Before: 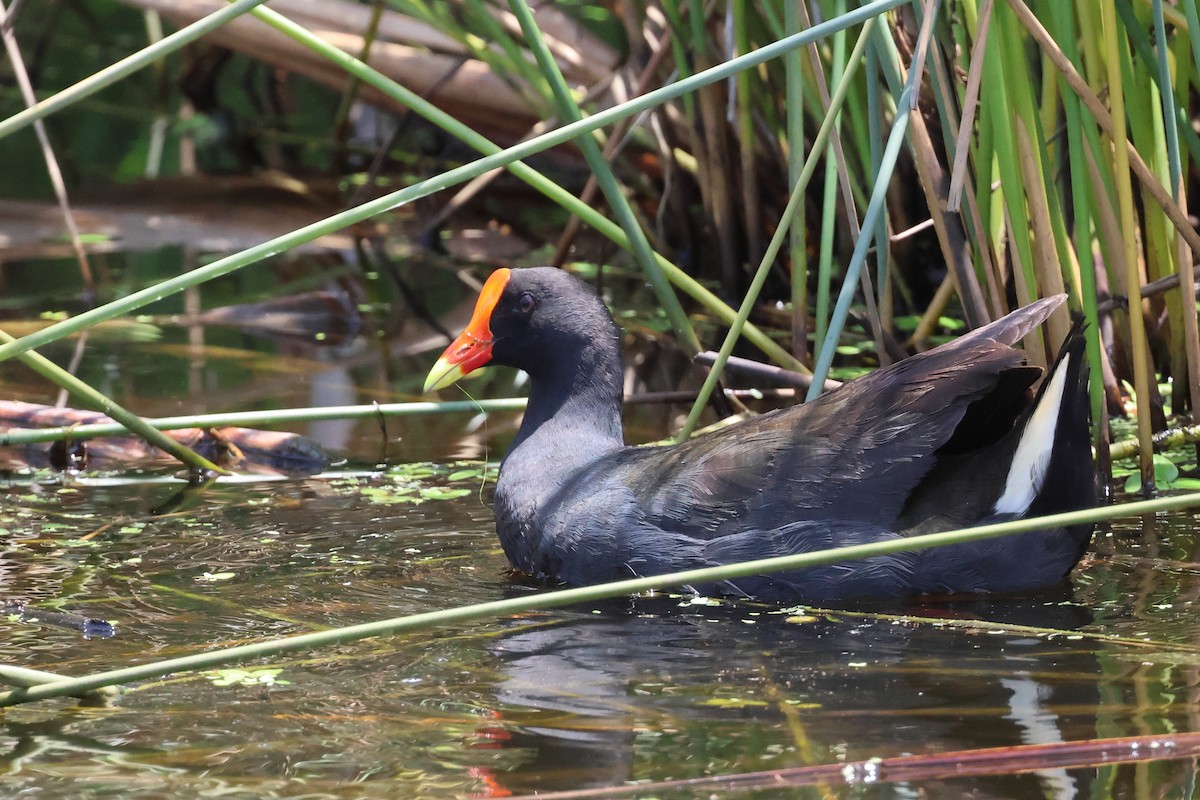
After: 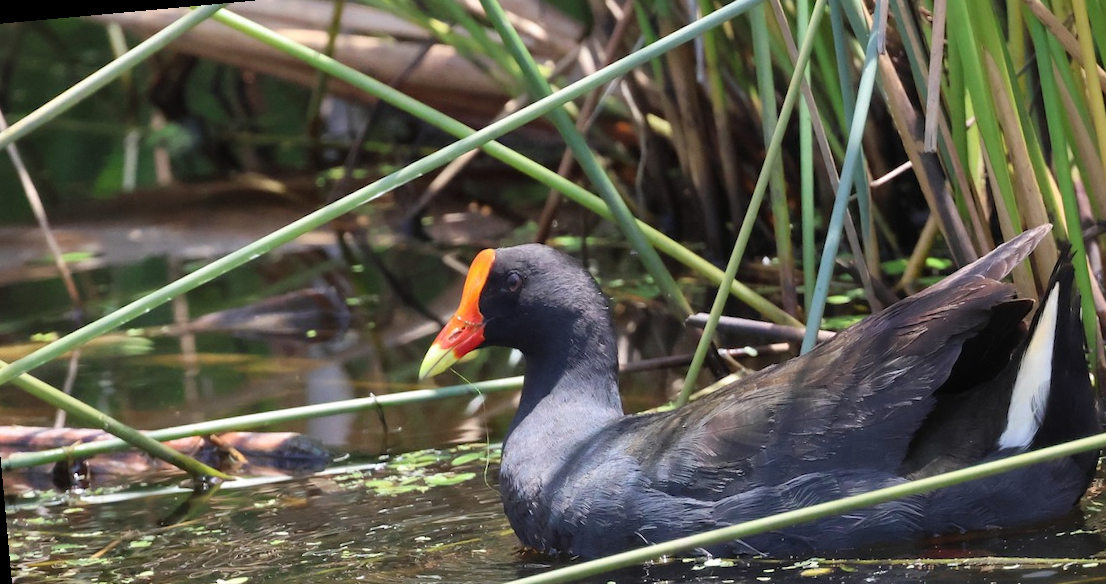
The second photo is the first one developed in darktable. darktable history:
crop: left 3.015%, top 8.969%, right 9.647%, bottom 26.457%
rotate and perspective: rotation -5.2°, automatic cropping off
